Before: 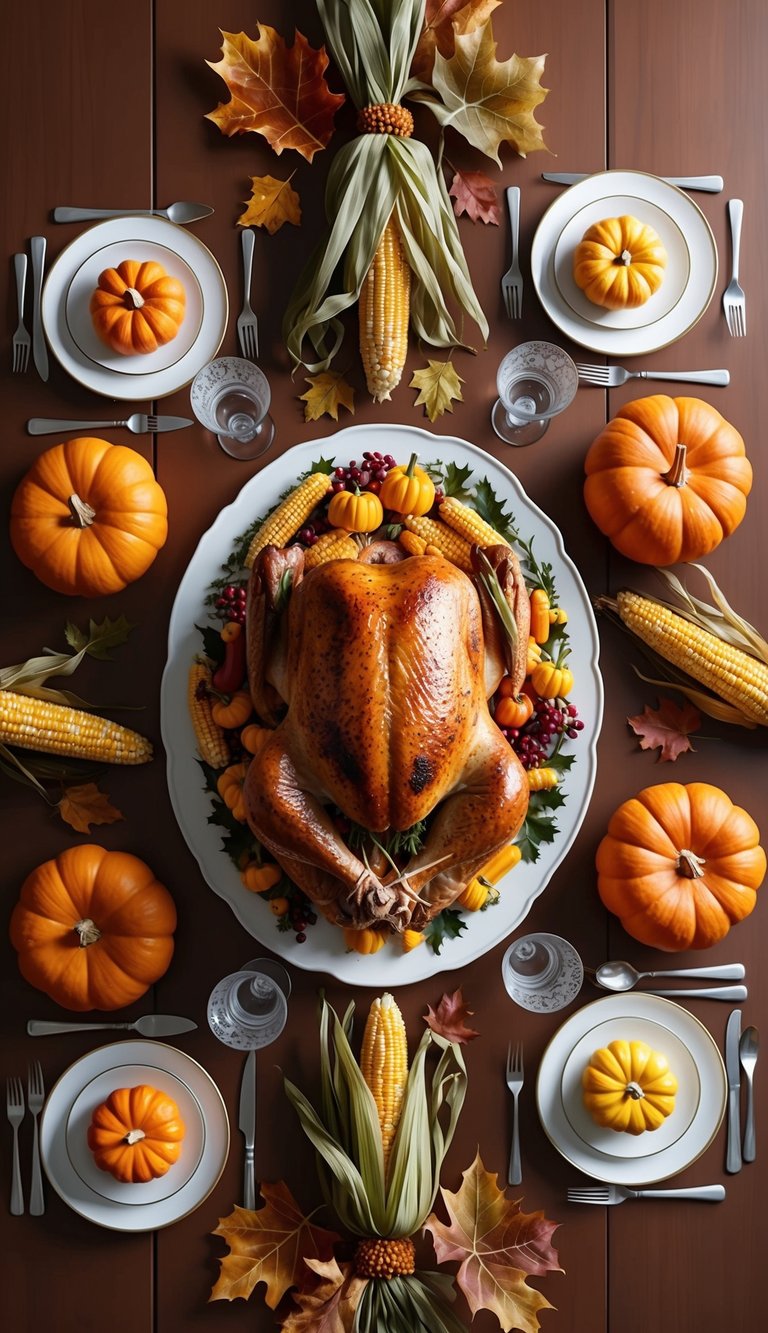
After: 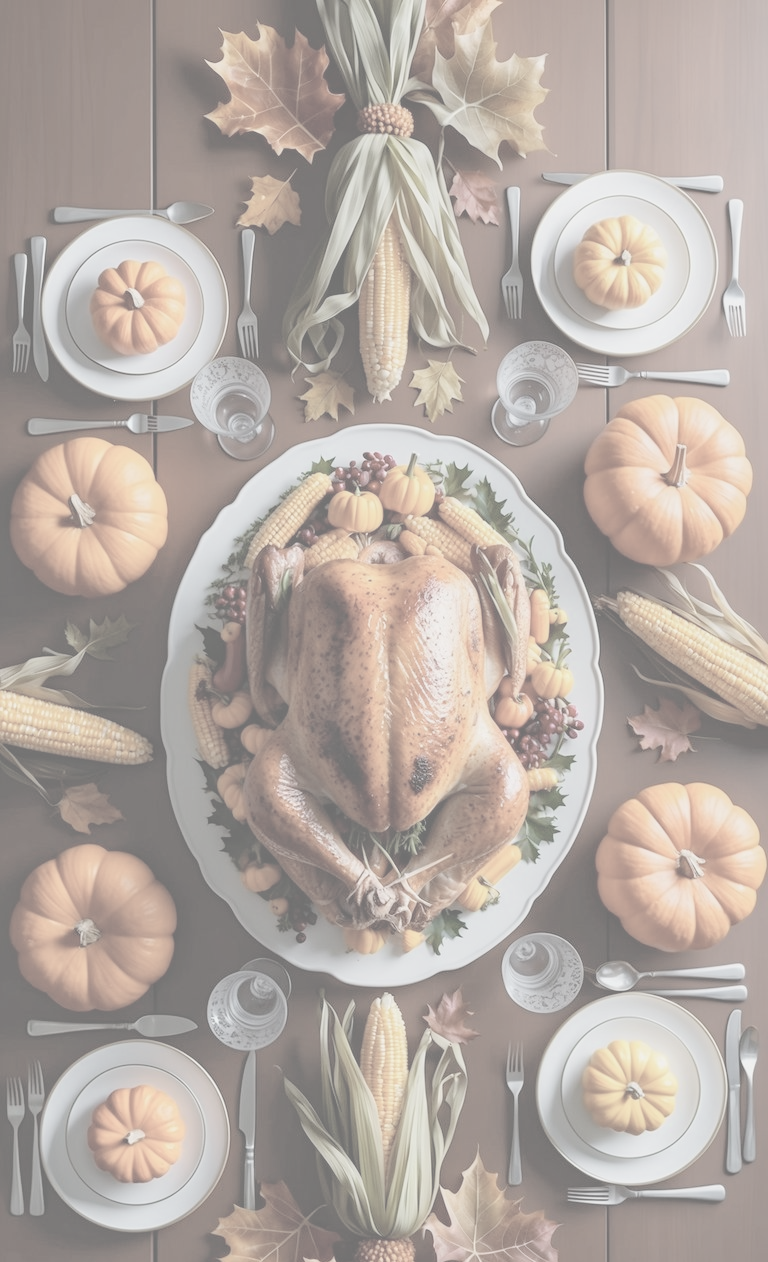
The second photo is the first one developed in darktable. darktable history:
crop and rotate: top 0.013%, bottom 5.296%
velvia: on, module defaults
contrast brightness saturation: contrast -0.316, brightness 0.764, saturation -0.788
local contrast: highlights 106%, shadows 100%, detail 119%, midtone range 0.2
color zones: curves: ch0 [(0, 0.363) (0.128, 0.373) (0.25, 0.5) (0.402, 0.407) (0.521, 0.525) (0.63, 0.559) (0.729, 0.662) (0.867, 0.471)]; ch1 [(0, 0.515) (0.136, 0.618) (0.25, 0.5) (0.378, 0) (0.516, 0) (0.622, 0.593) (0.737, 0.819) (0.87, 0.593)]; ch2 [(0, 0.529) (0.128, 0.471) (0.282, 0.451) (0.386, 0.662) (0.516, 0.525) (0.633, 0.554) (0.75, 0.62) (0.875, 0.441)], mix -136.76%
